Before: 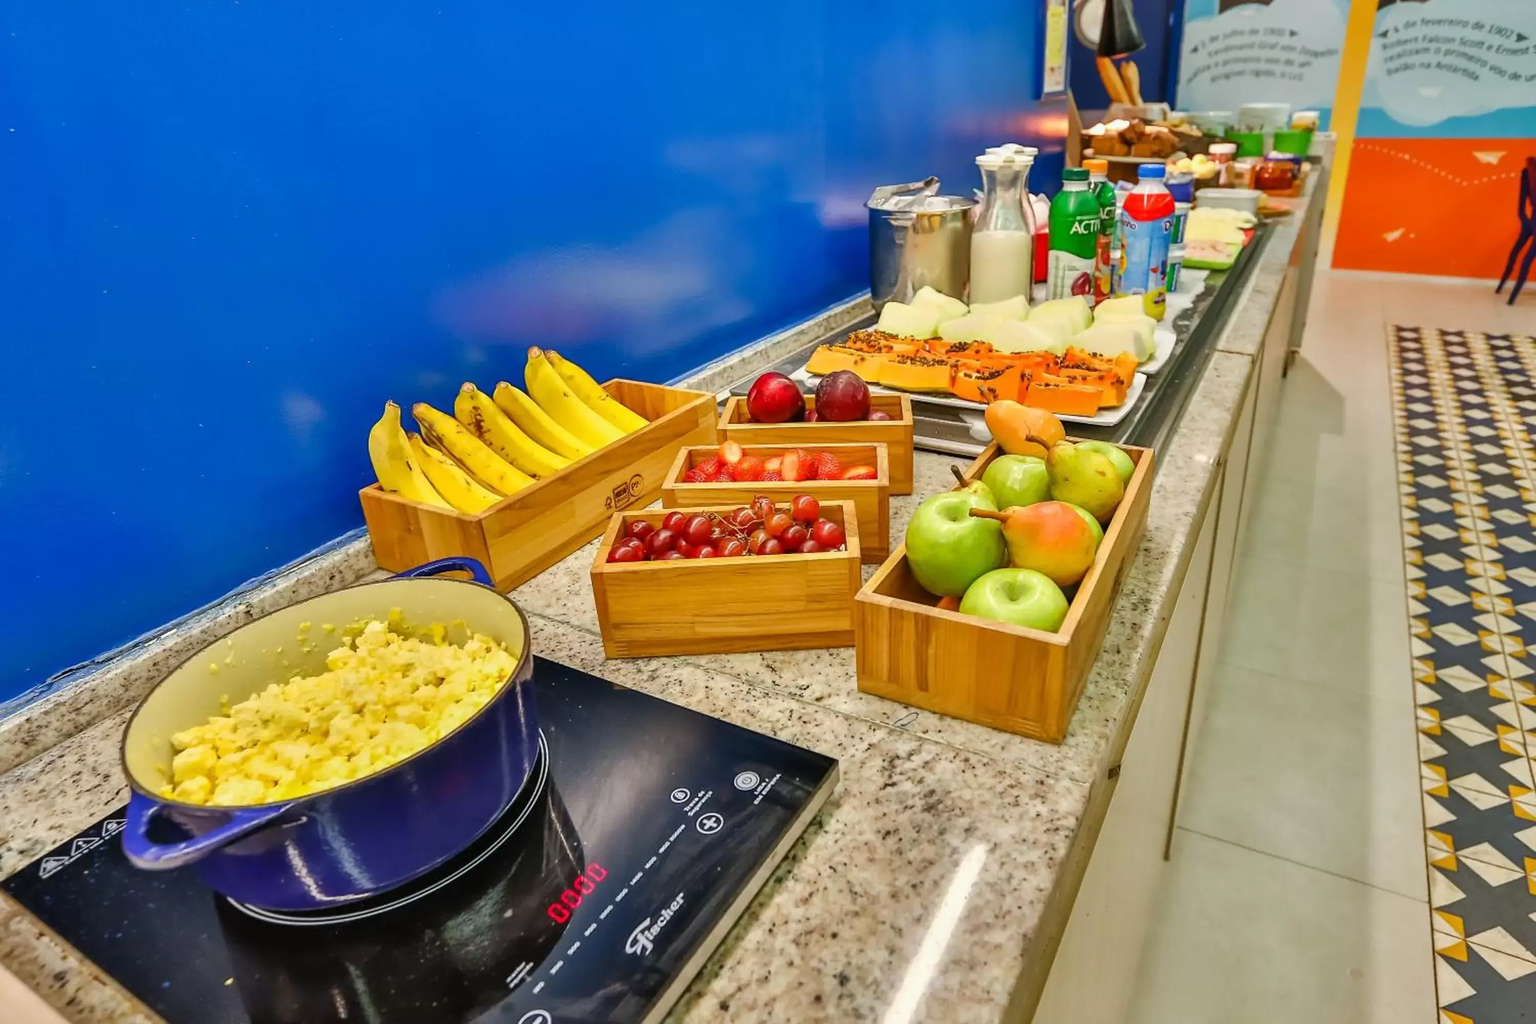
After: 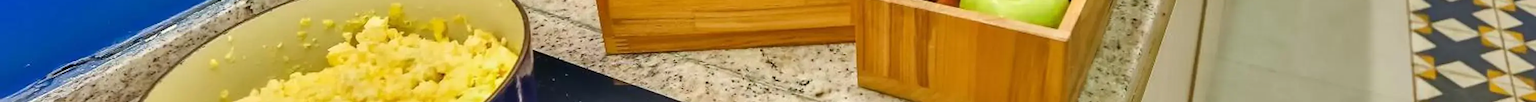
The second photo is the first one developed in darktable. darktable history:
crop and rotate: top 59.084%, bottom 30.916%
tone equalizer: on, module defaults
